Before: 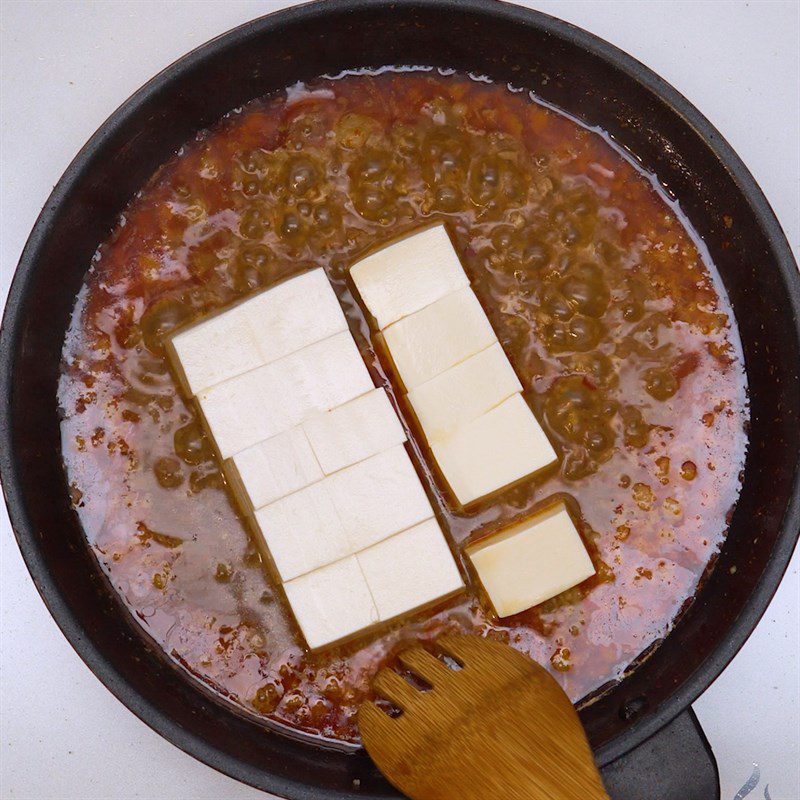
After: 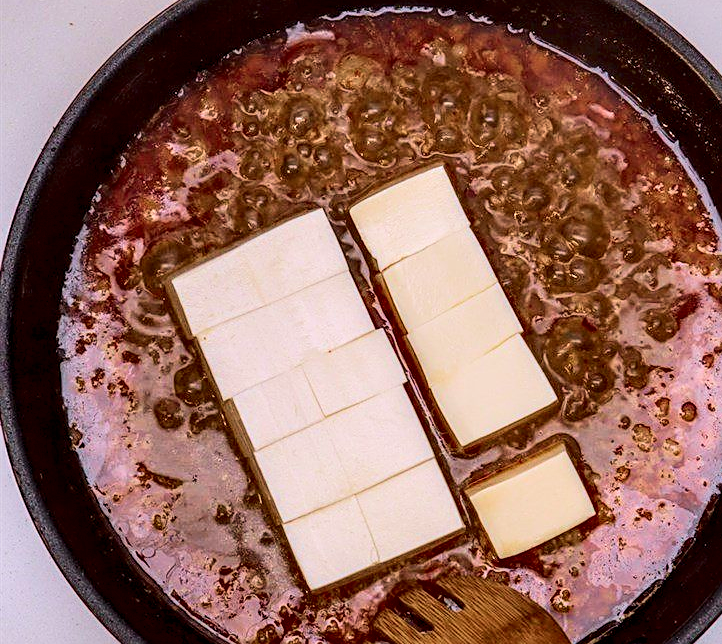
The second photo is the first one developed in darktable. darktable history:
crop: top 7.49%, right 9.717%, bottom 11.943%
sharpen: on, module defaults
local contrast: highlights 20%, shadows 70%, detail 170%
velvia: on, module defaults
tone curve: curves: ch0 [(0, 0.019) (0.204, 0.162) (0.491, 0.519) (0.748, 0.765) (1, 0.919)]; ch1 [(0, 0) (0.201, 0.113) (0.372, 0.282) (0.443, 0.434) (0.496, 0.504) (0.566, 0.585) (0.761, 0.803) (1, 1)]; ch2 [(0, 0) (0.434, 0.447) (0.483, 0.487) (0.555, 0.563) (0.697, 0.68) (1, 1)], color space Lab, independent channels, preserve colors none
